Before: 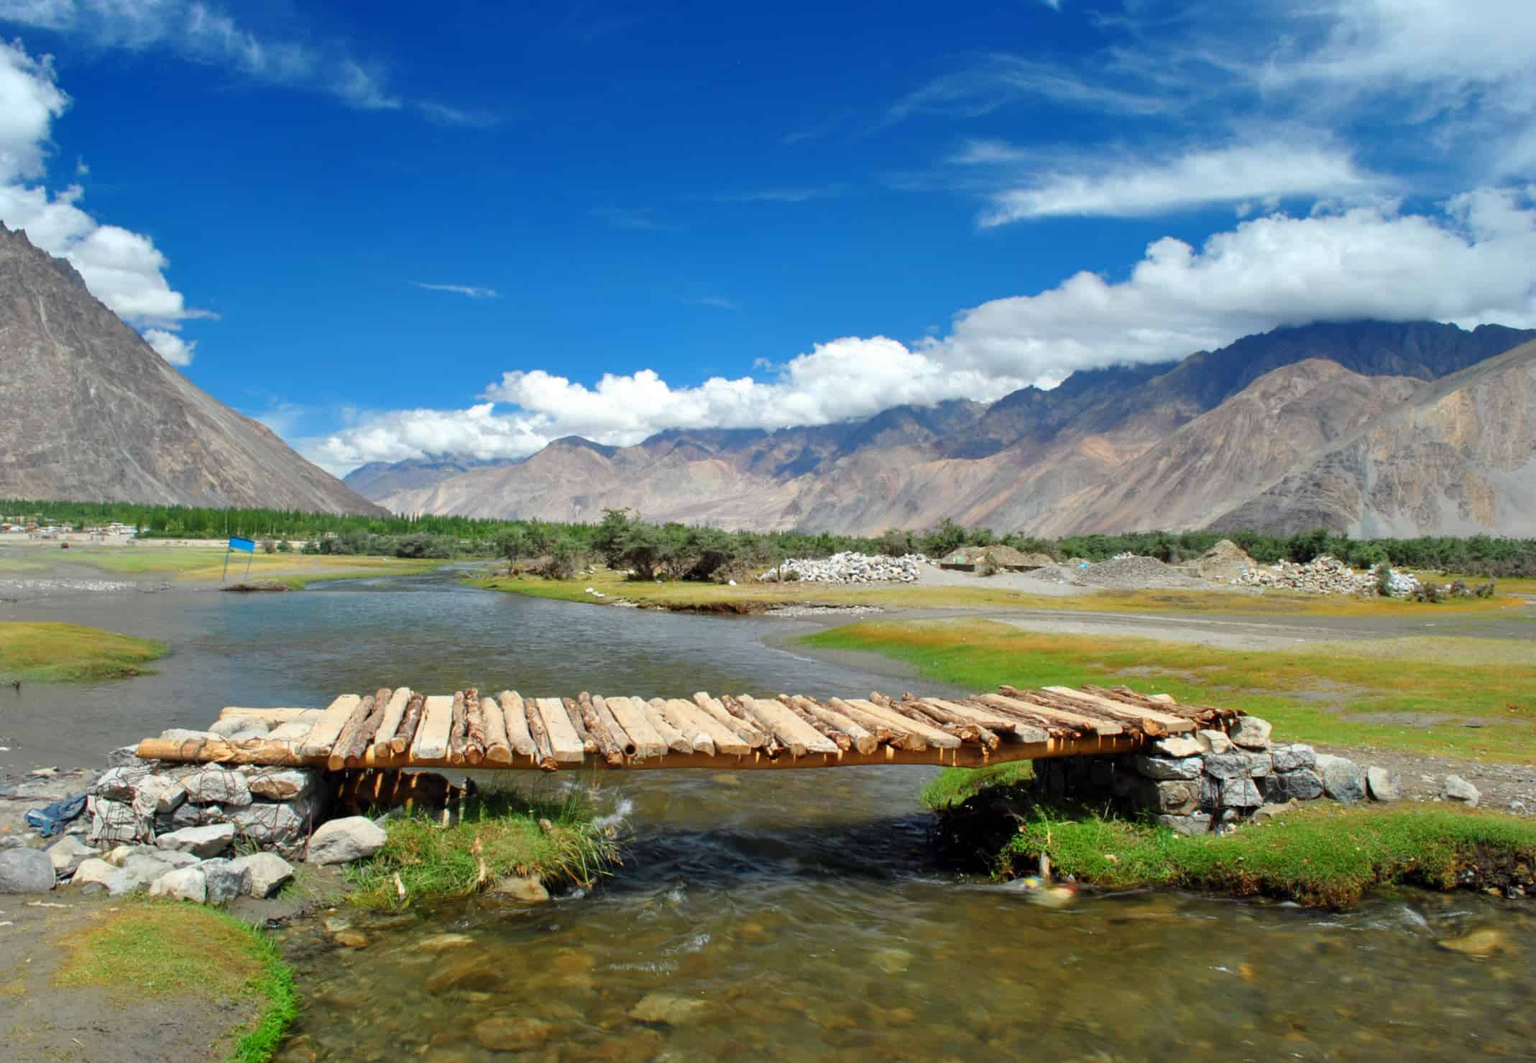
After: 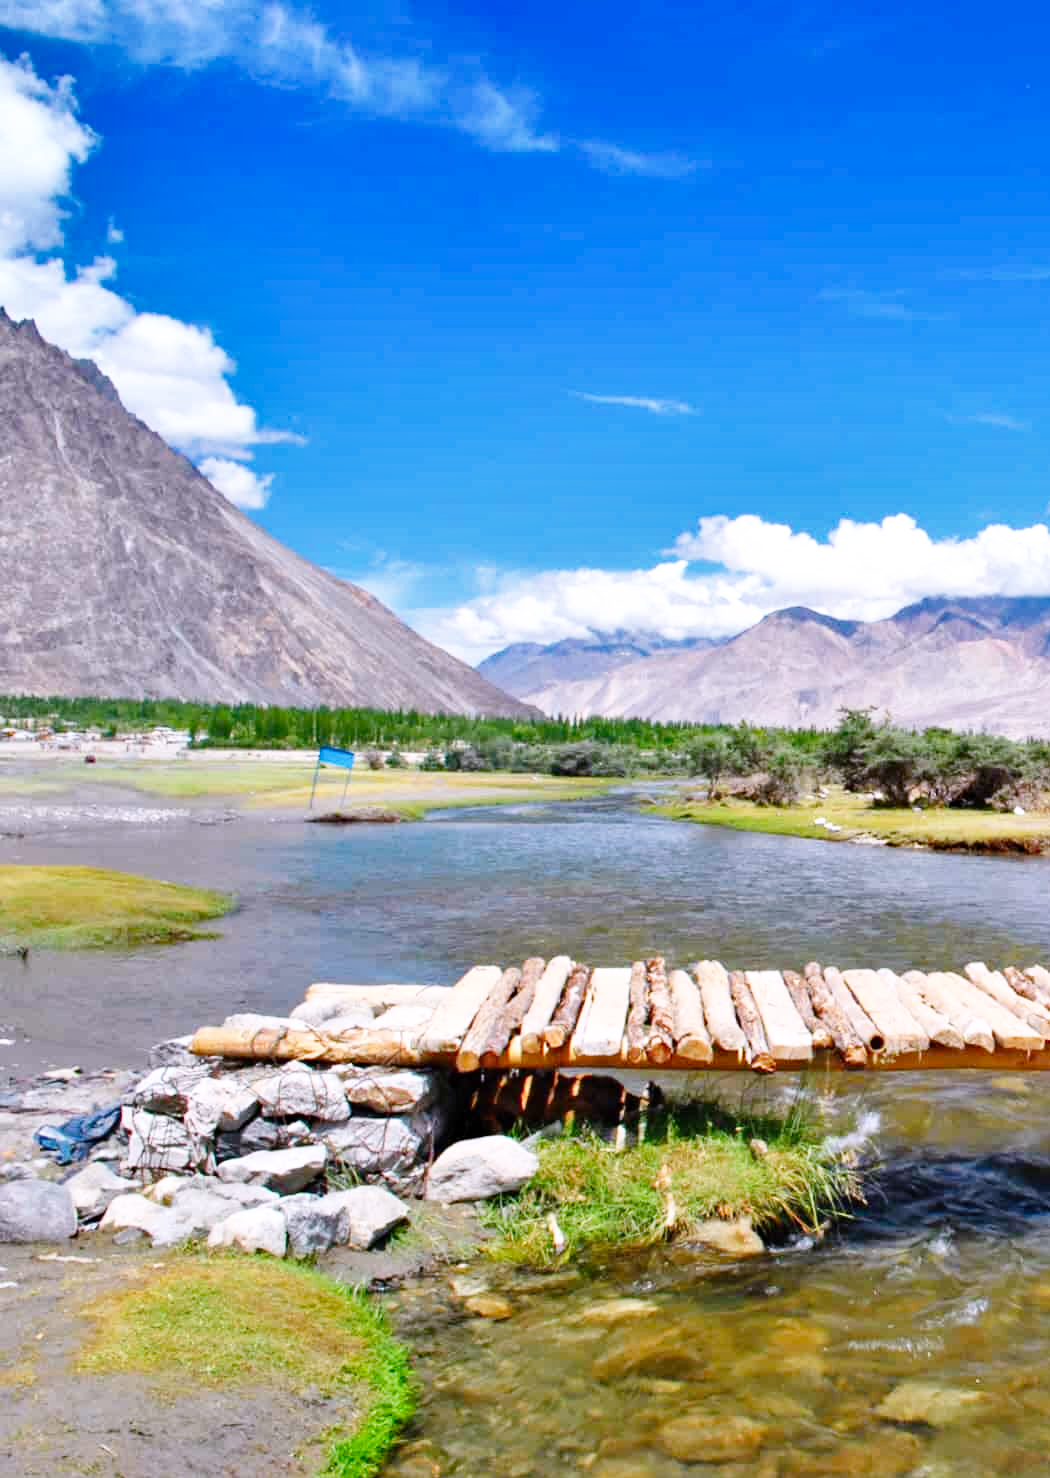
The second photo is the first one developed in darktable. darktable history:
white balance: red 1.042, blue 1.17
base curve: curves: ch0 [(0, 0) (0.008, 0.007) (0.022, 0.029) (0.048, 0.089) (0.092, 0.197) (0.191, 0.399) (0.275, 0.534) (0.357, 0.65) (0.477, 0.78) (0.542, 0.833) (0.799, 0.973) (1, 1)], preserve colors none
shadows and highlights: soften with gaussian
crop and rotate: left 0%, top 0%, right 50.845%
haze removal: strength 0.12, distance 0.25, compatibility mode true, adaptive false
